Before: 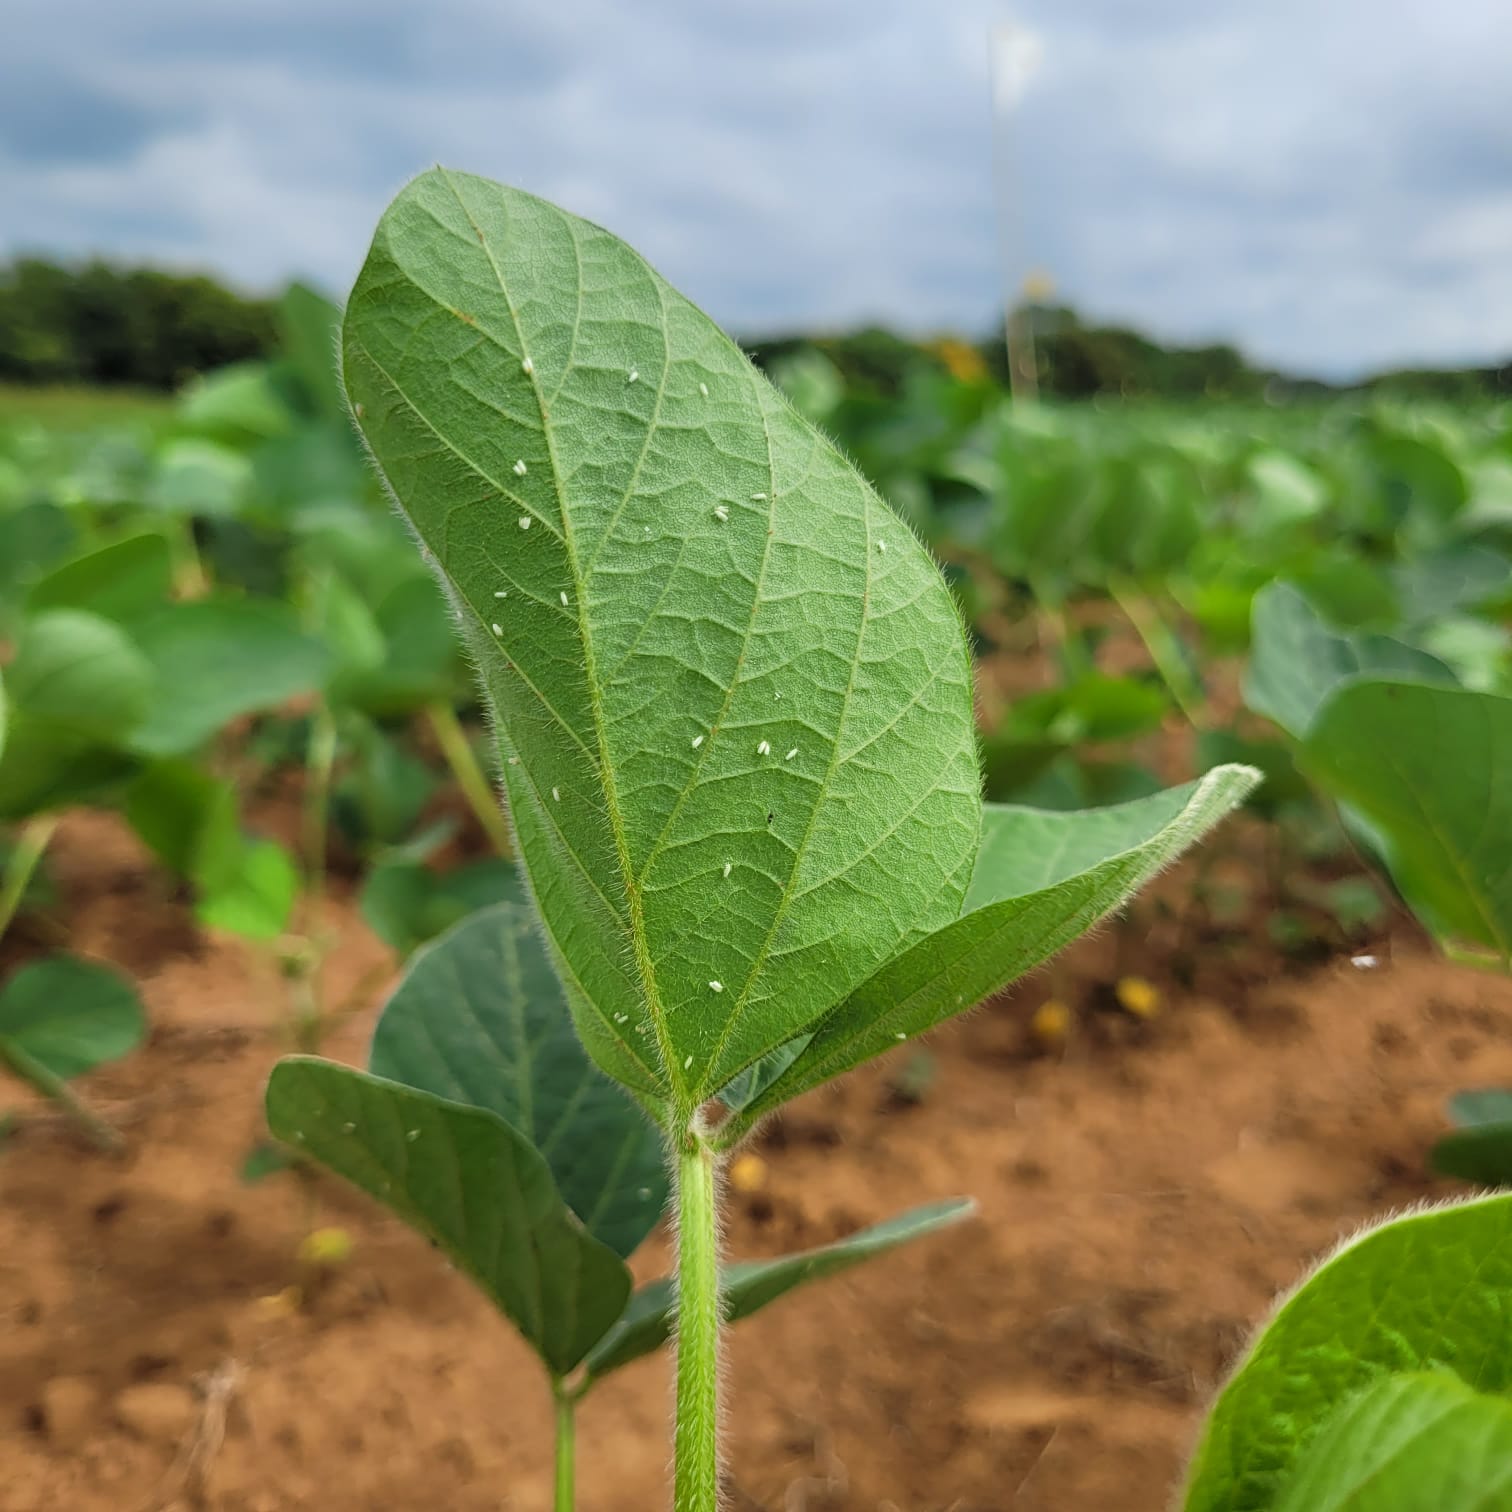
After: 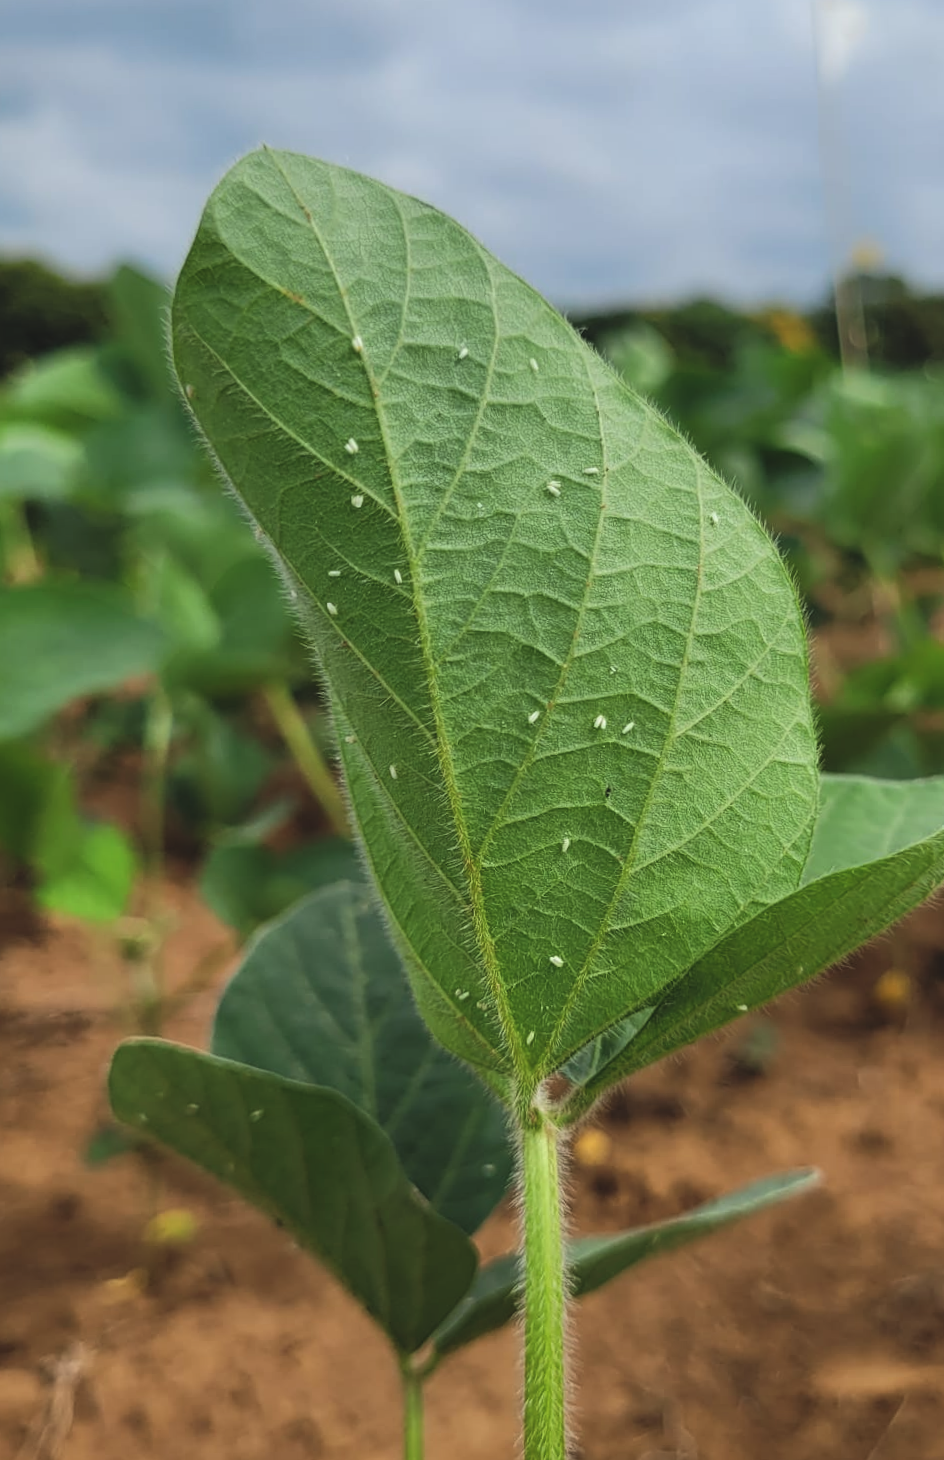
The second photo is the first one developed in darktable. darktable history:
rotate and perspective: rotation -1°, crop left 0.011, crop right 0.989, crop top 0.025, crop bottom 0.975
exposure: black level correction -0.015, exposure -0.5 EV, compensate highlight preservation false
tone equalizer: -8 EV -0.417 EV, -7 EV -0.389 EV, -6 EV -0.333 EV, -5 EV -0.222 EV, -3 EV 0.222 EV, -2 EV 0.333 EV, -1 EV 0.389 EV, +0 EV 0.417 EV, edges refinement/feathering 500, mask exposure compensation -1.57 EV, preserve details no
crop: left 10.644%, right 26.528%
